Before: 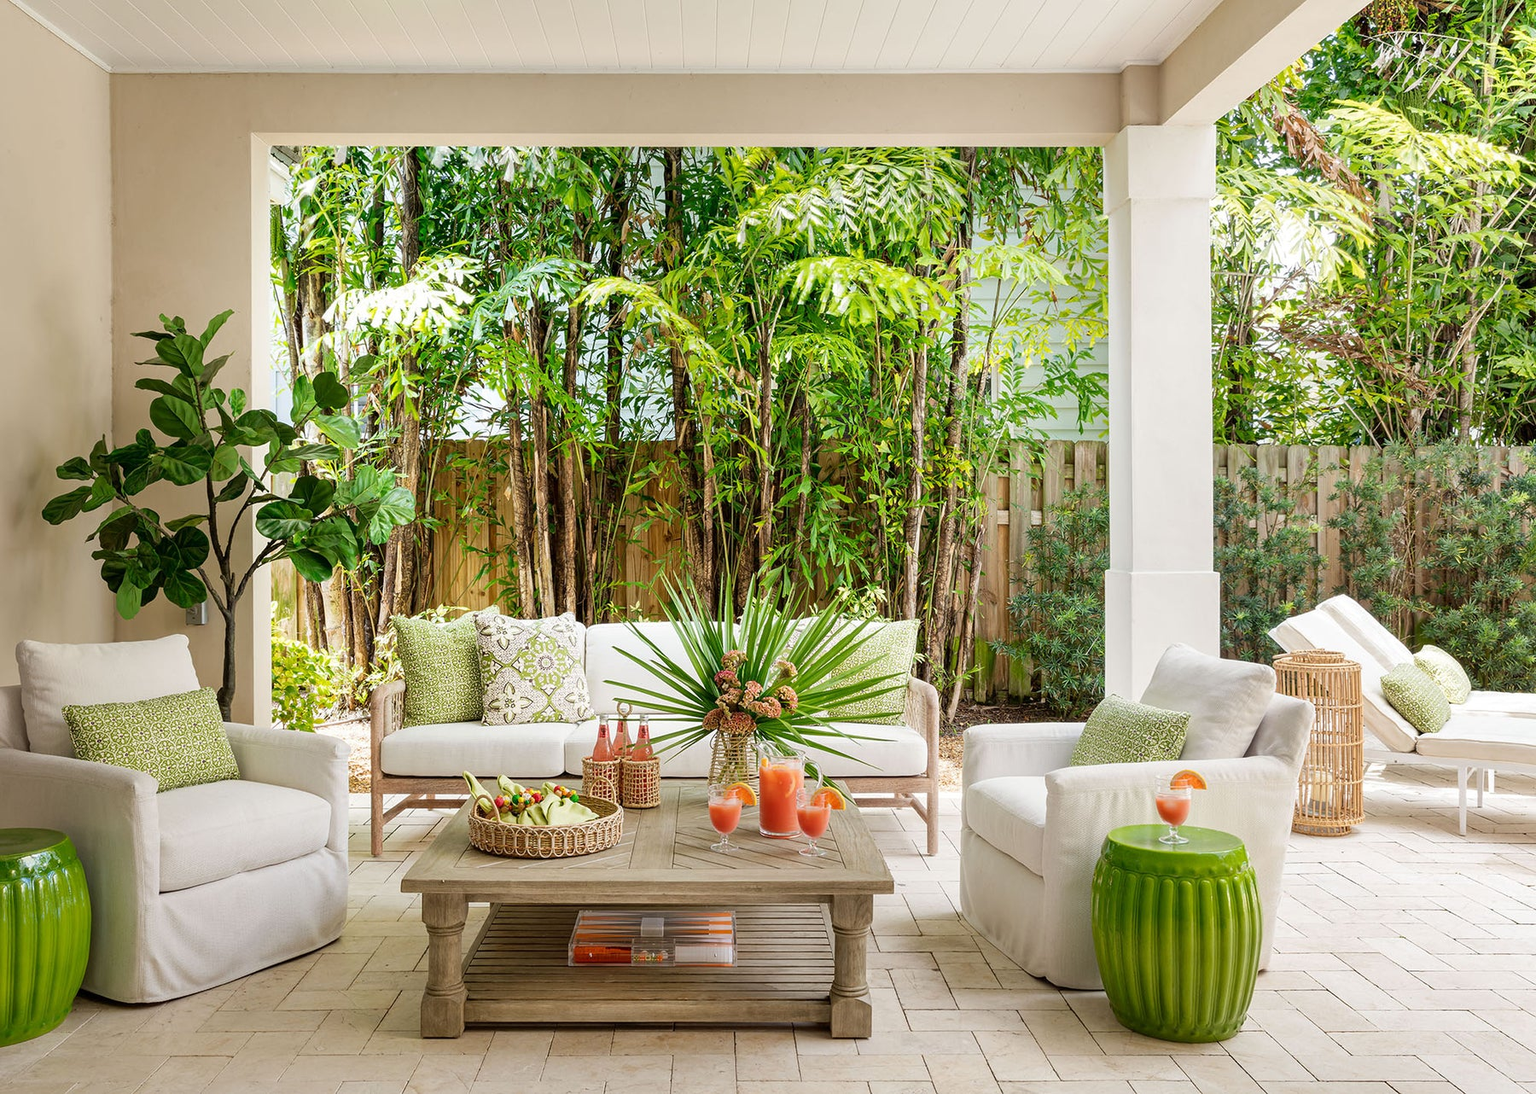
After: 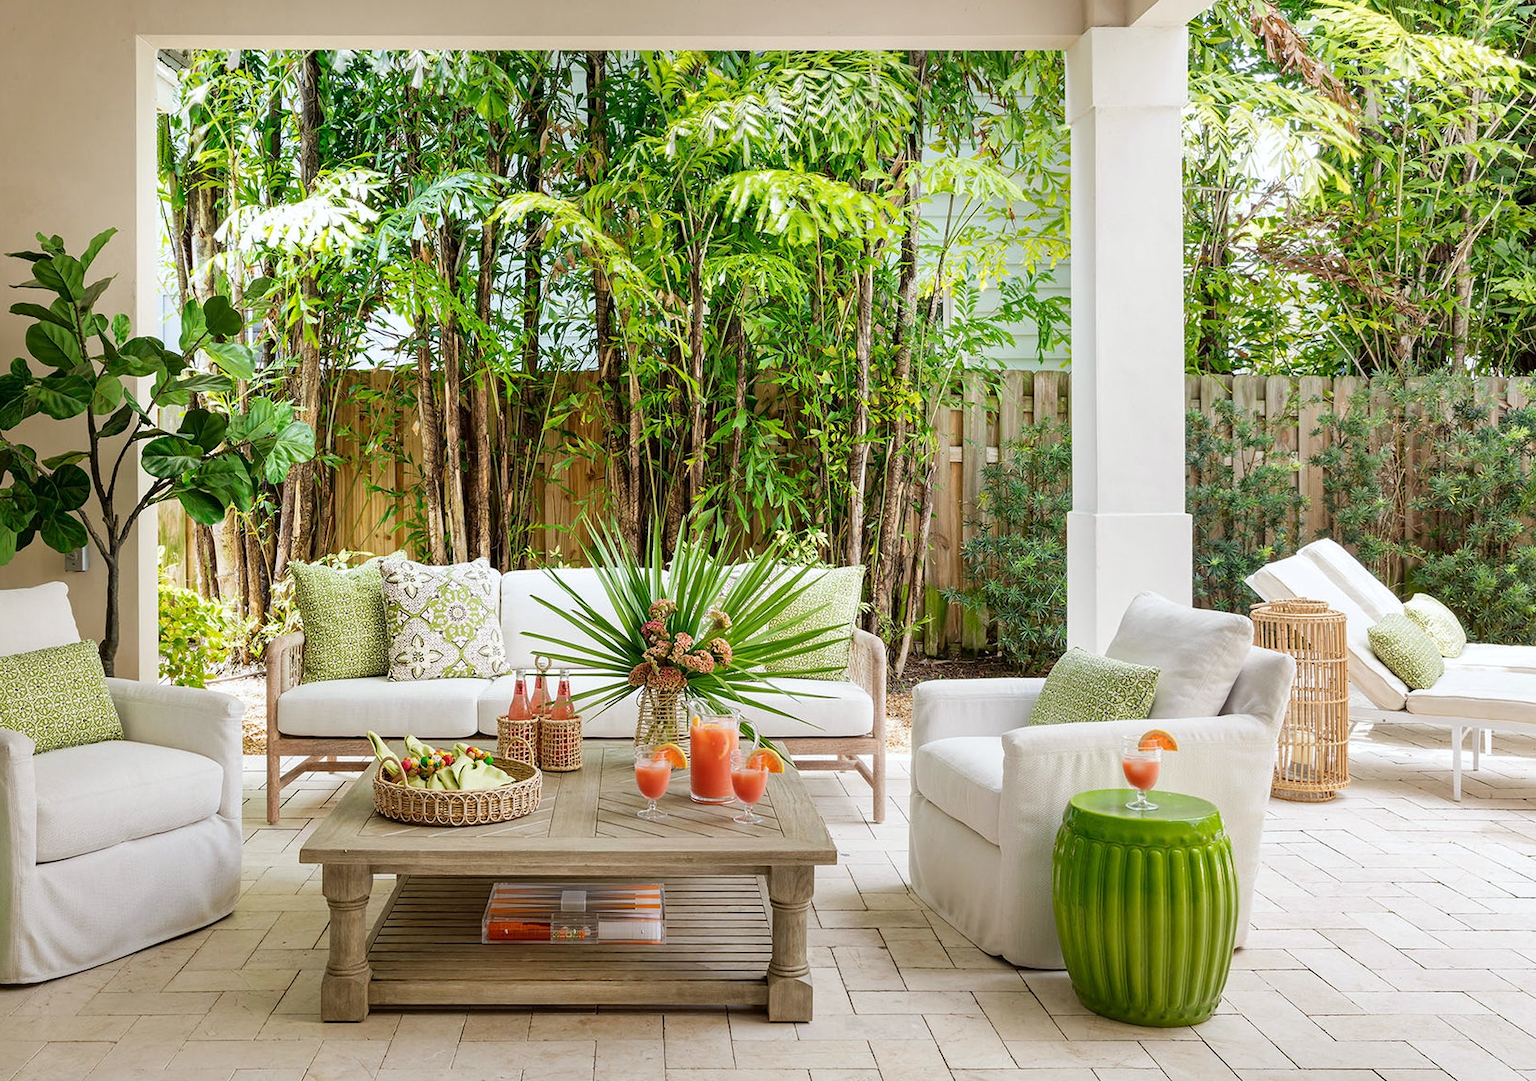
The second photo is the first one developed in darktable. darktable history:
white balance: red 0.988, blue 1.017
crop and rotate: left 8.262%, top 9.226%
rotate and perspective: automatic cropping off
